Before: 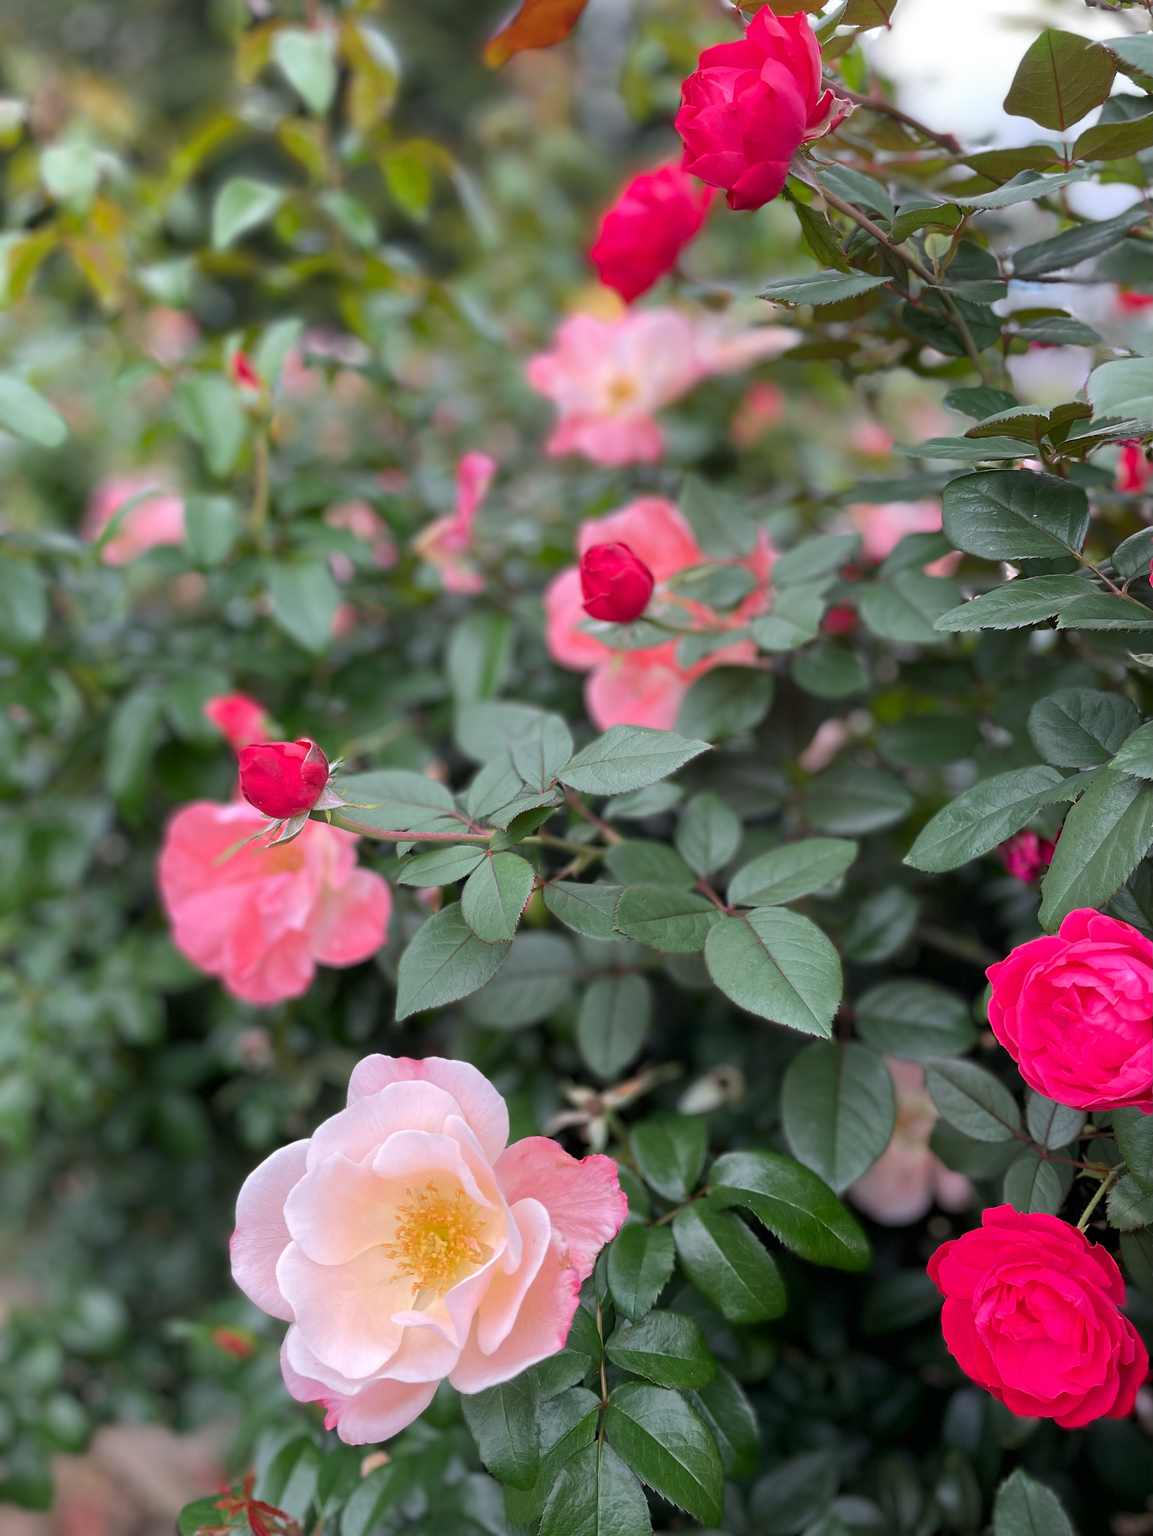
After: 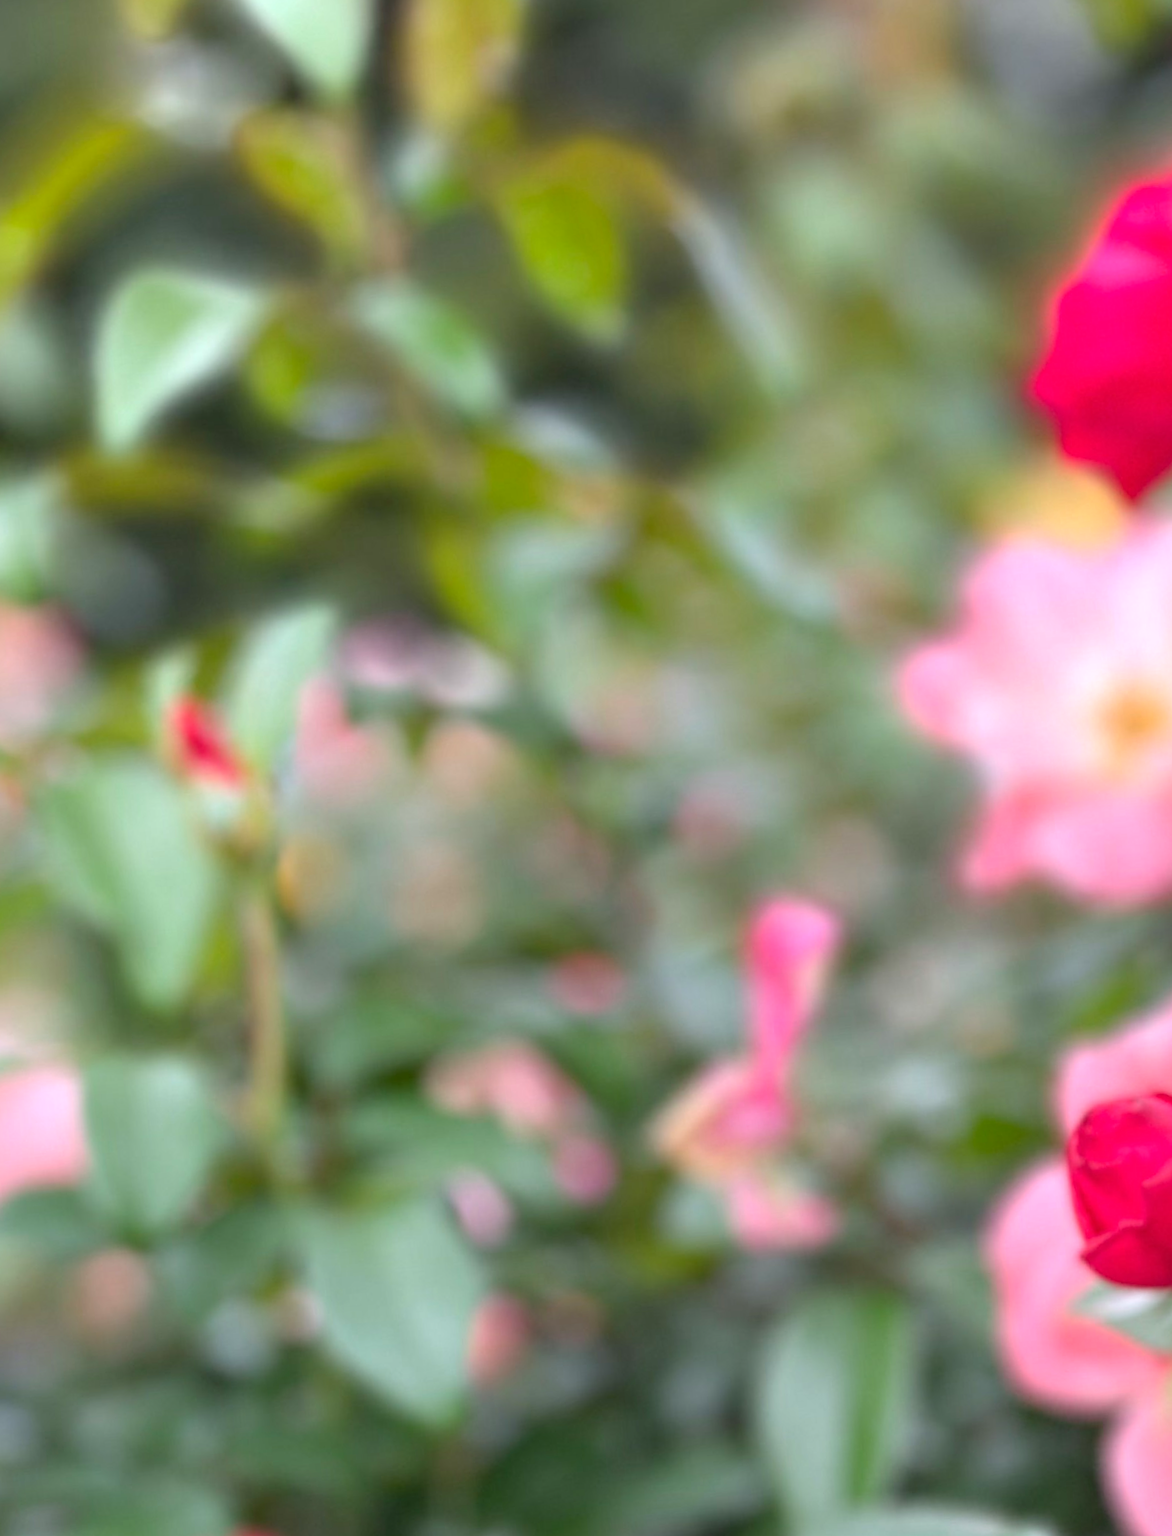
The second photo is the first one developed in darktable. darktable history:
crop and rotate: left 10.817%, top 0.062%, right 47.194%, bottom 53.626%
exposure: exposure 0.485 EV, compensate highlight preservation false
sharpen: on, module defaults
rotate and perspective: rotation -4.57°, crop left 0.054, crop right 0.944, crop top 0.087, crop bottom 0.914
